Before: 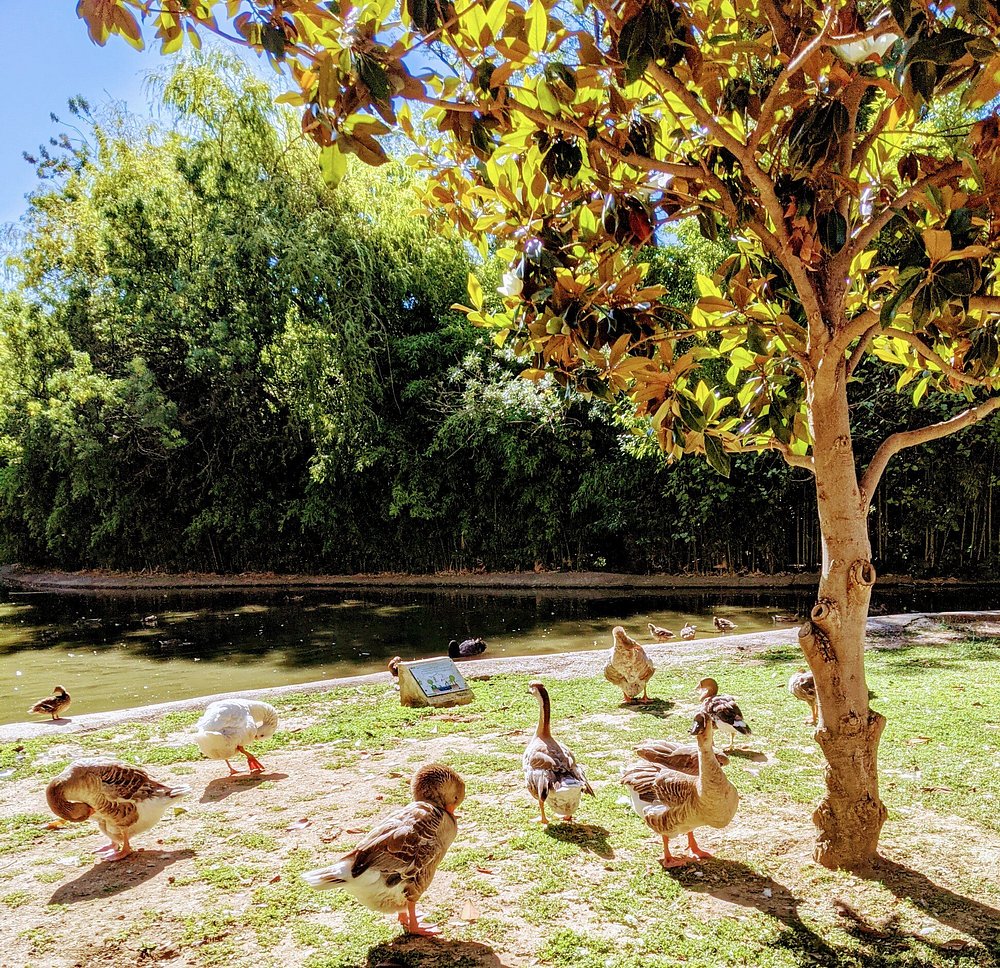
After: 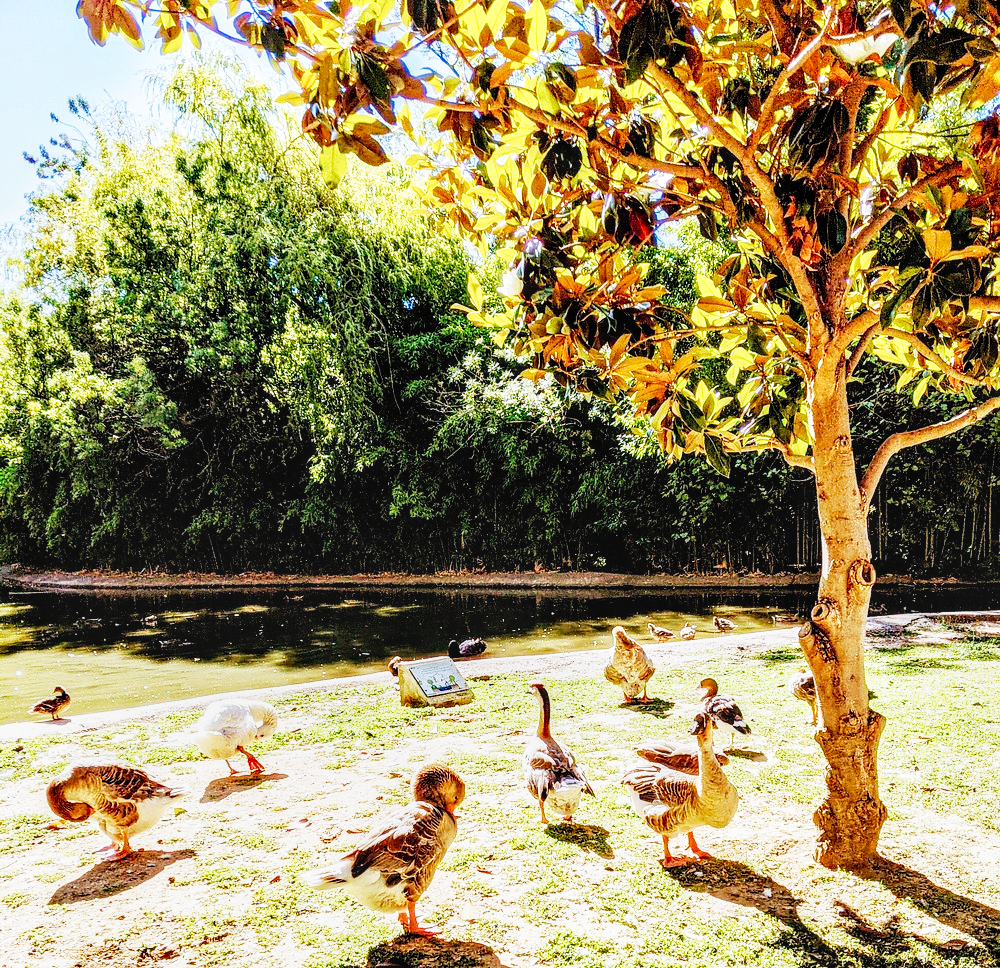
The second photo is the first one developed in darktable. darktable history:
exposure: exposure -0.153 EV, compensate highlight preservation false
base curve: curves: ch0 [(0, 0) (0.007, 0.004) (0.027, 0.03) (0.046, 0.07) (0.207, 0.54) (0.442, 0.872) (0.673, 0.972) (1, 1)], preserve colors none
local contrast: detail 130%
